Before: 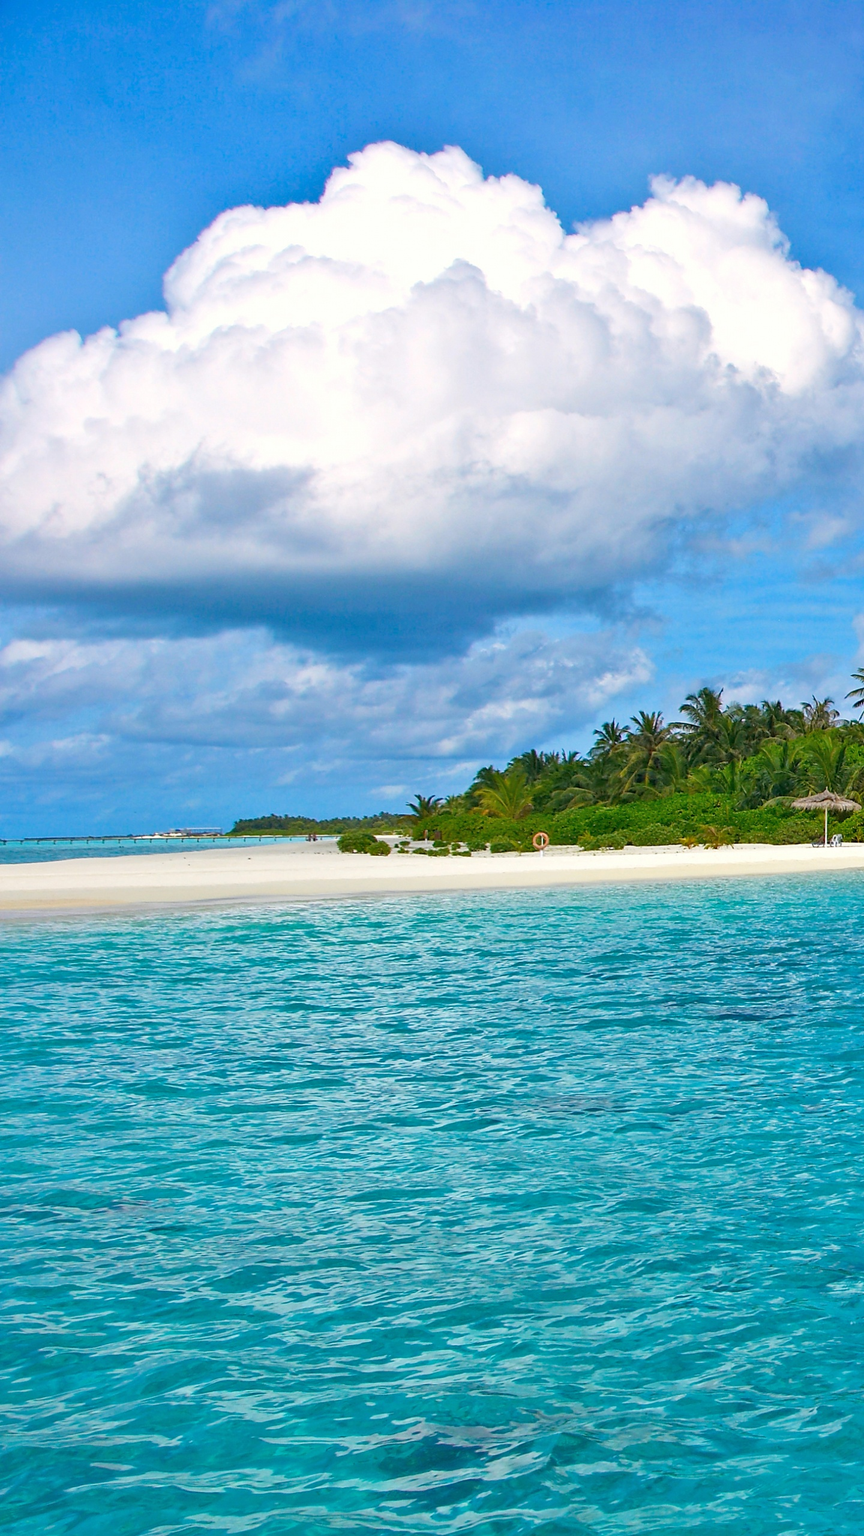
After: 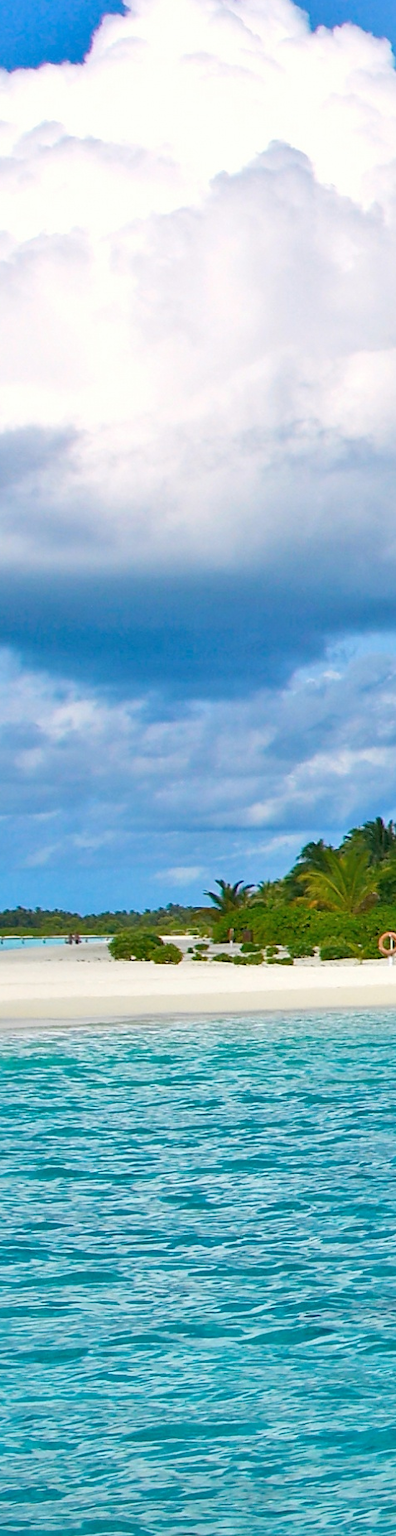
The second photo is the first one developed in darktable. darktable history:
crop and rotate: left 29.956%, top 10.254%, right 36.716%, bottom 17.262%
